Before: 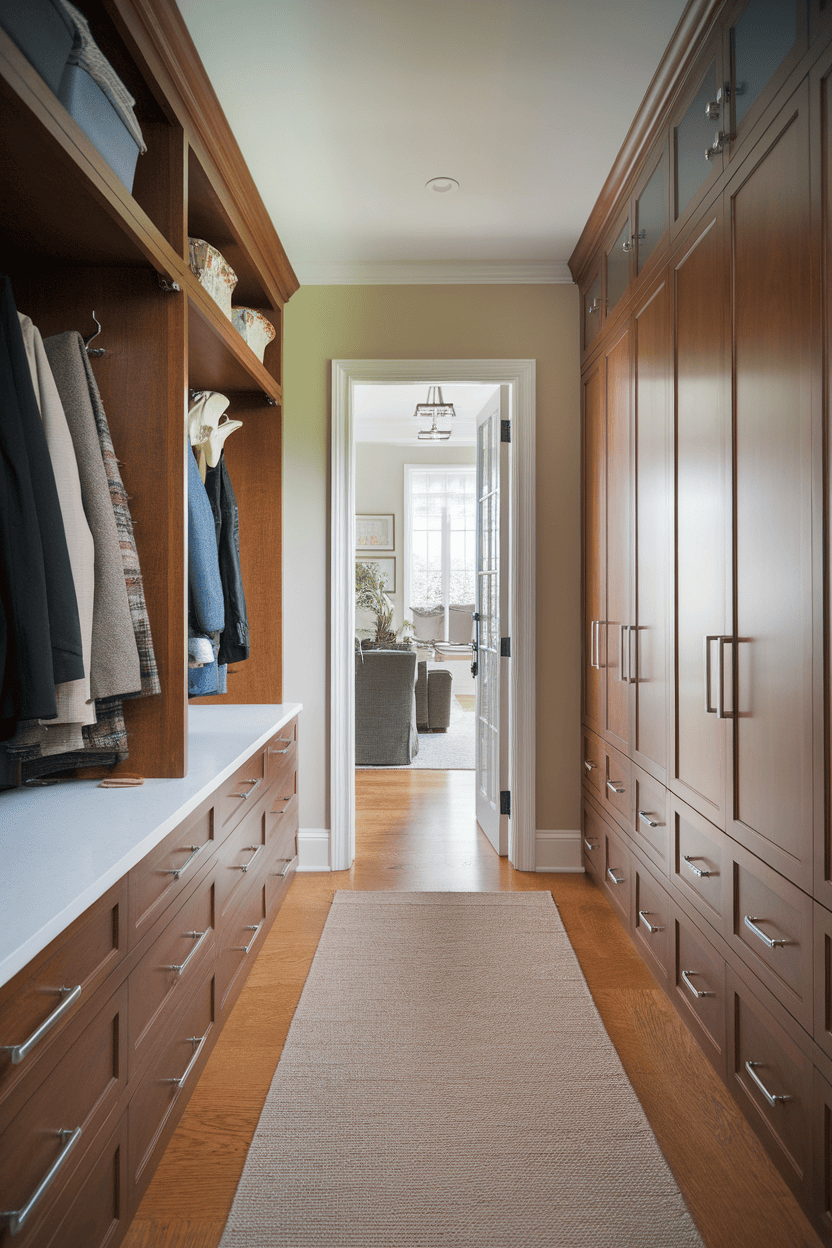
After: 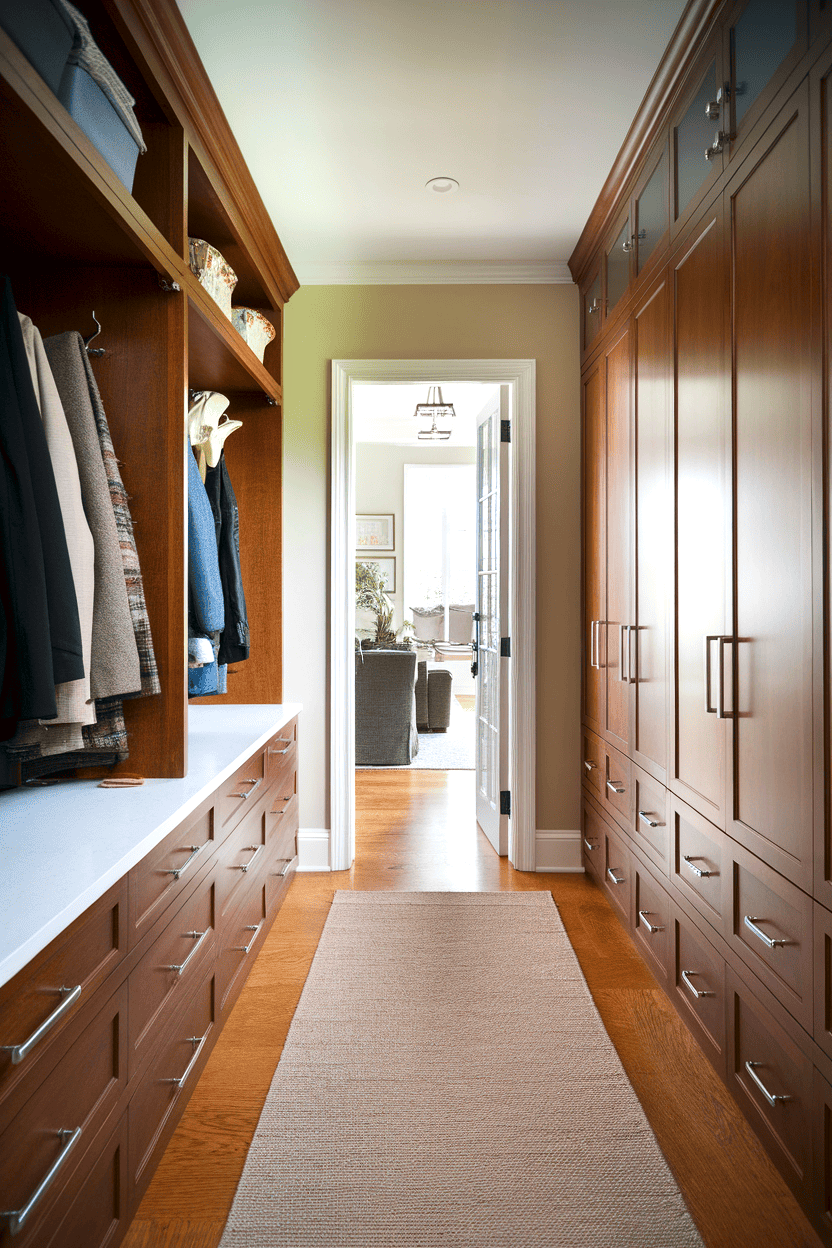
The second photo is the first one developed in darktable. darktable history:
exposure: black level correction 0.001, exposure 0.5 EV, compensate exposure bias true, compensate highlight preservation false
contrast brightness saturation: contrast 0.12, brightness -0.12, saturation 0.2
tone equalizer: on, module defaults
